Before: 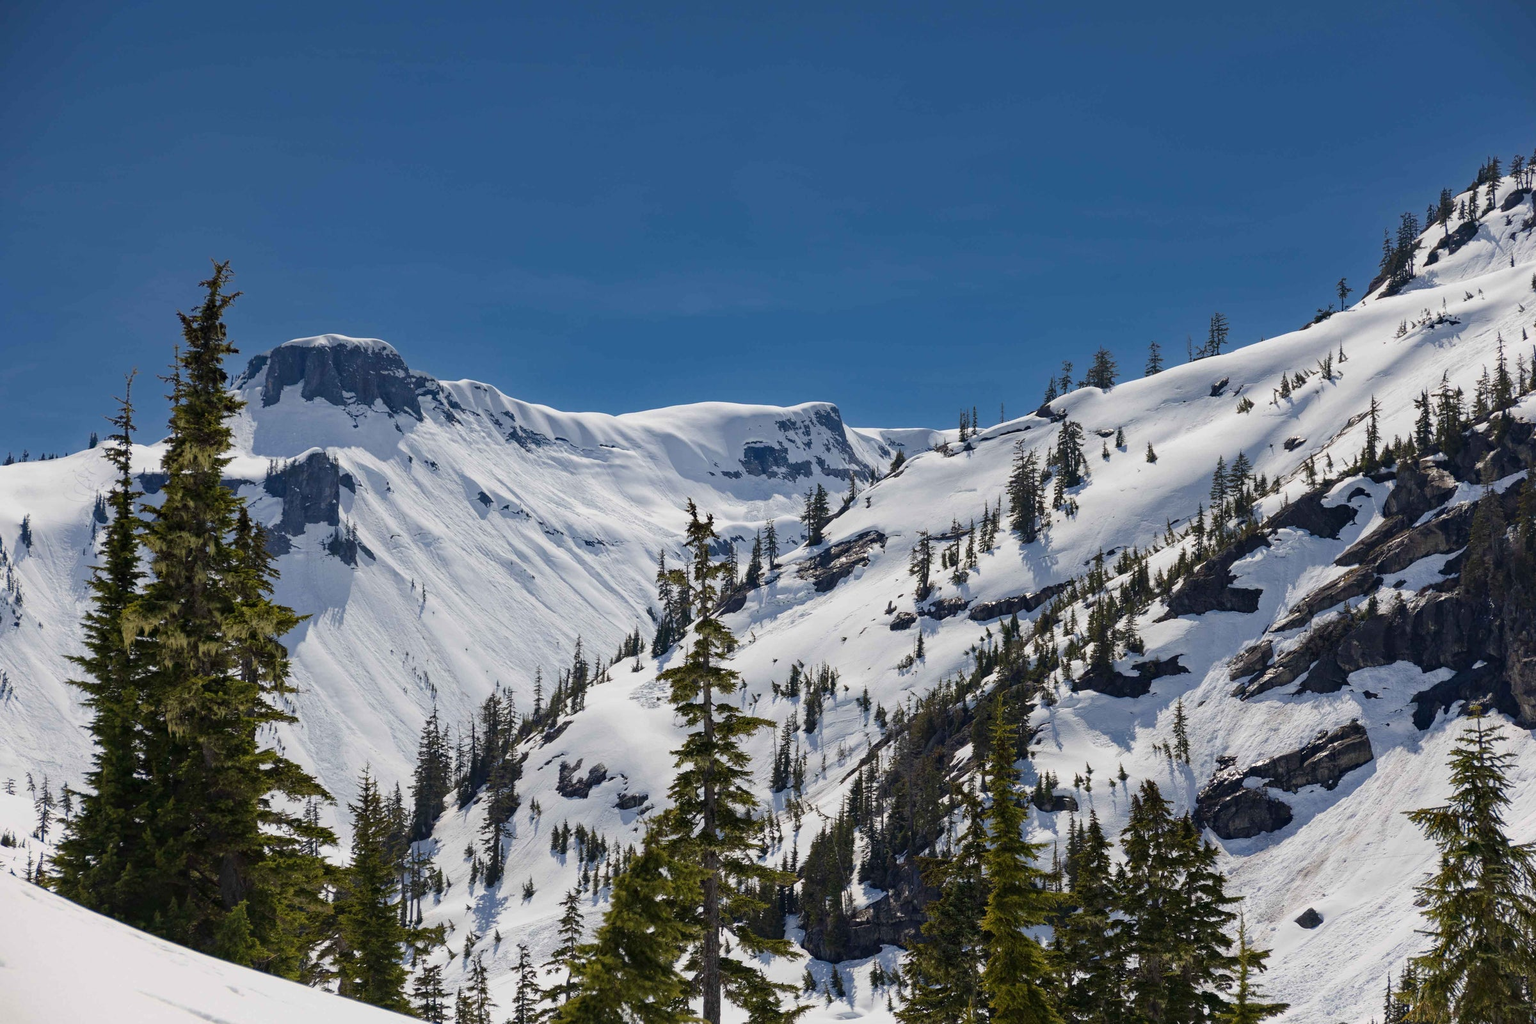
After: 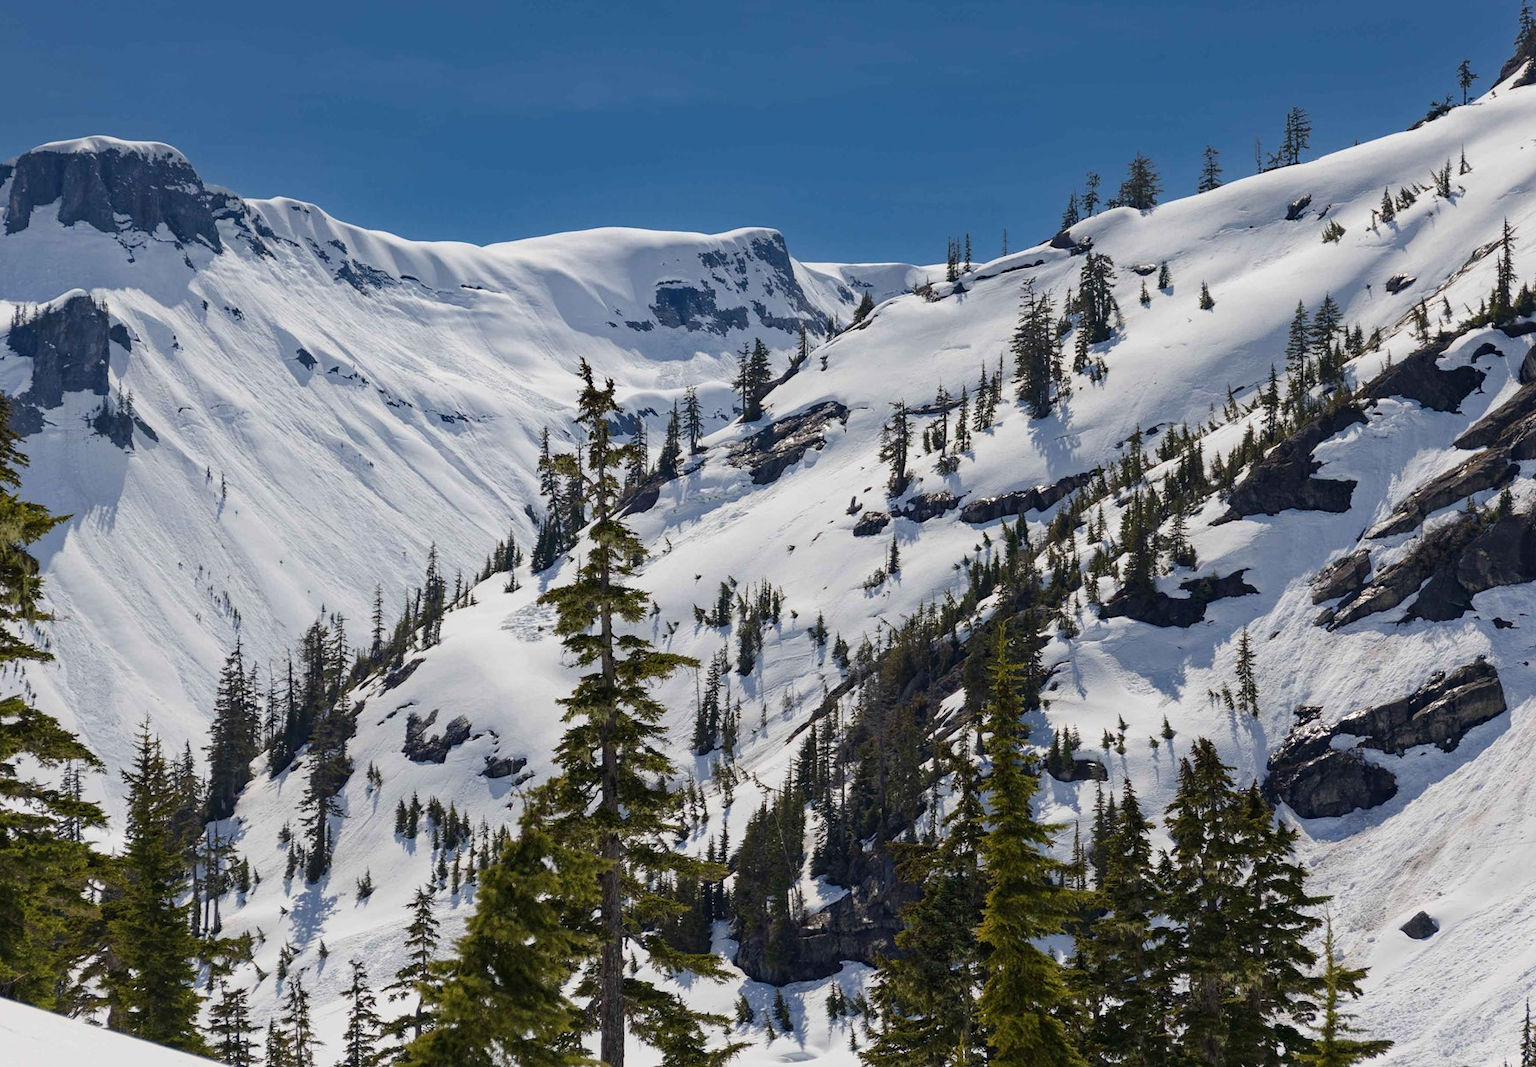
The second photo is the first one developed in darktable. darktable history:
exposure: compensate highlight preservation false
crop: left 16.871%, top 22.857%, right 9.116%
